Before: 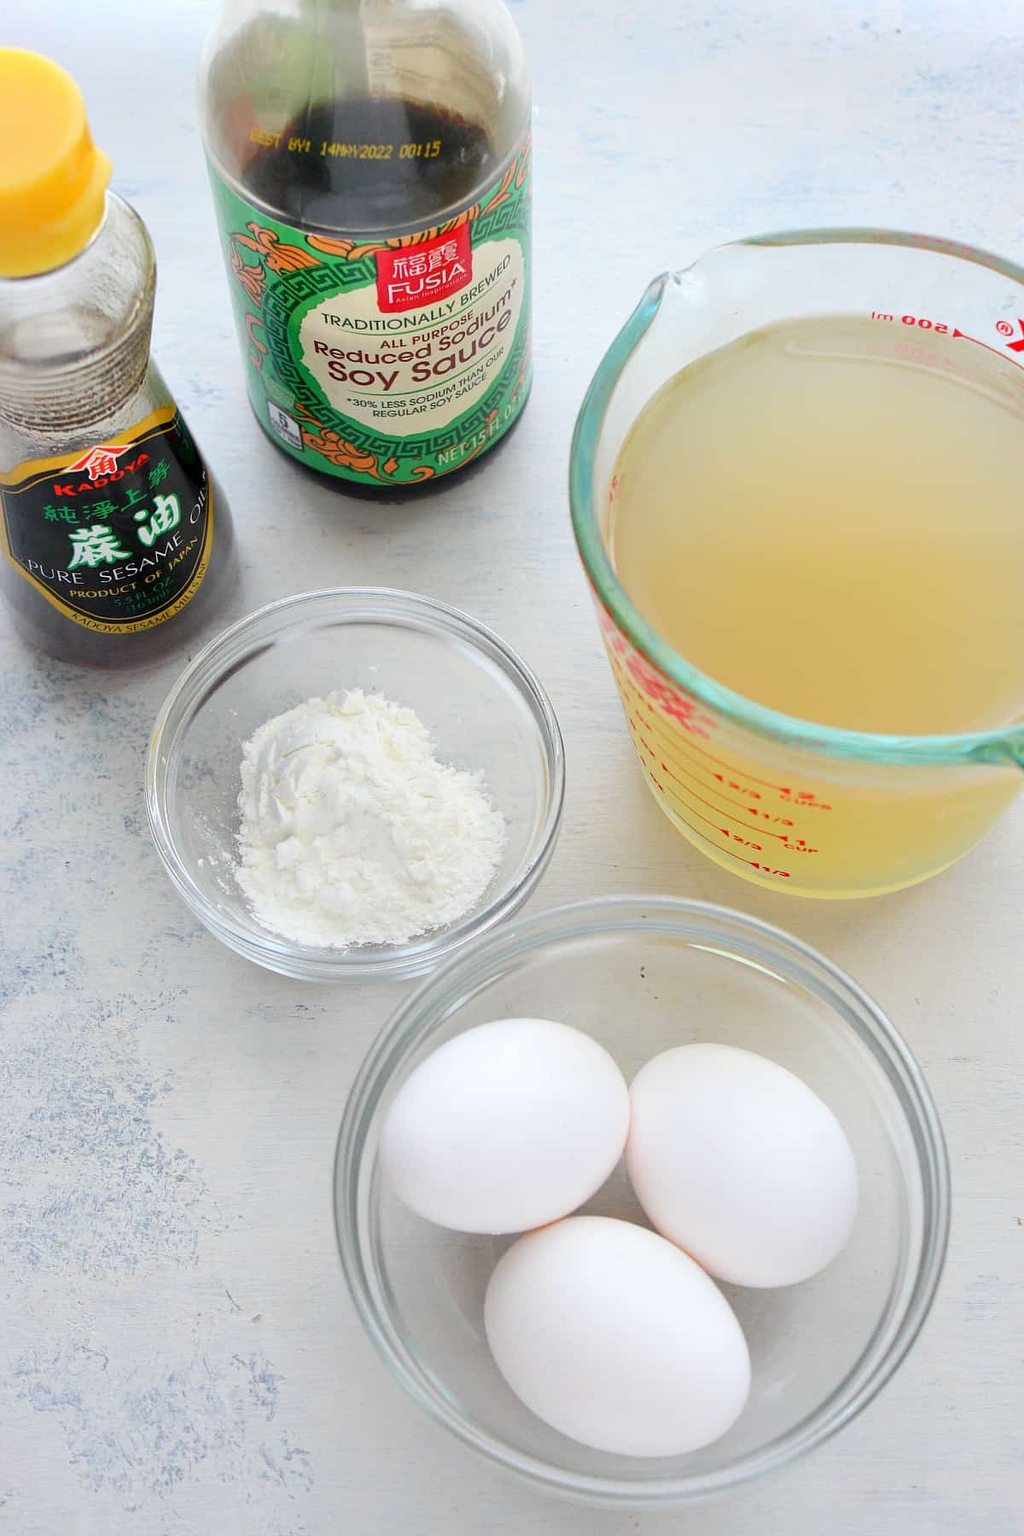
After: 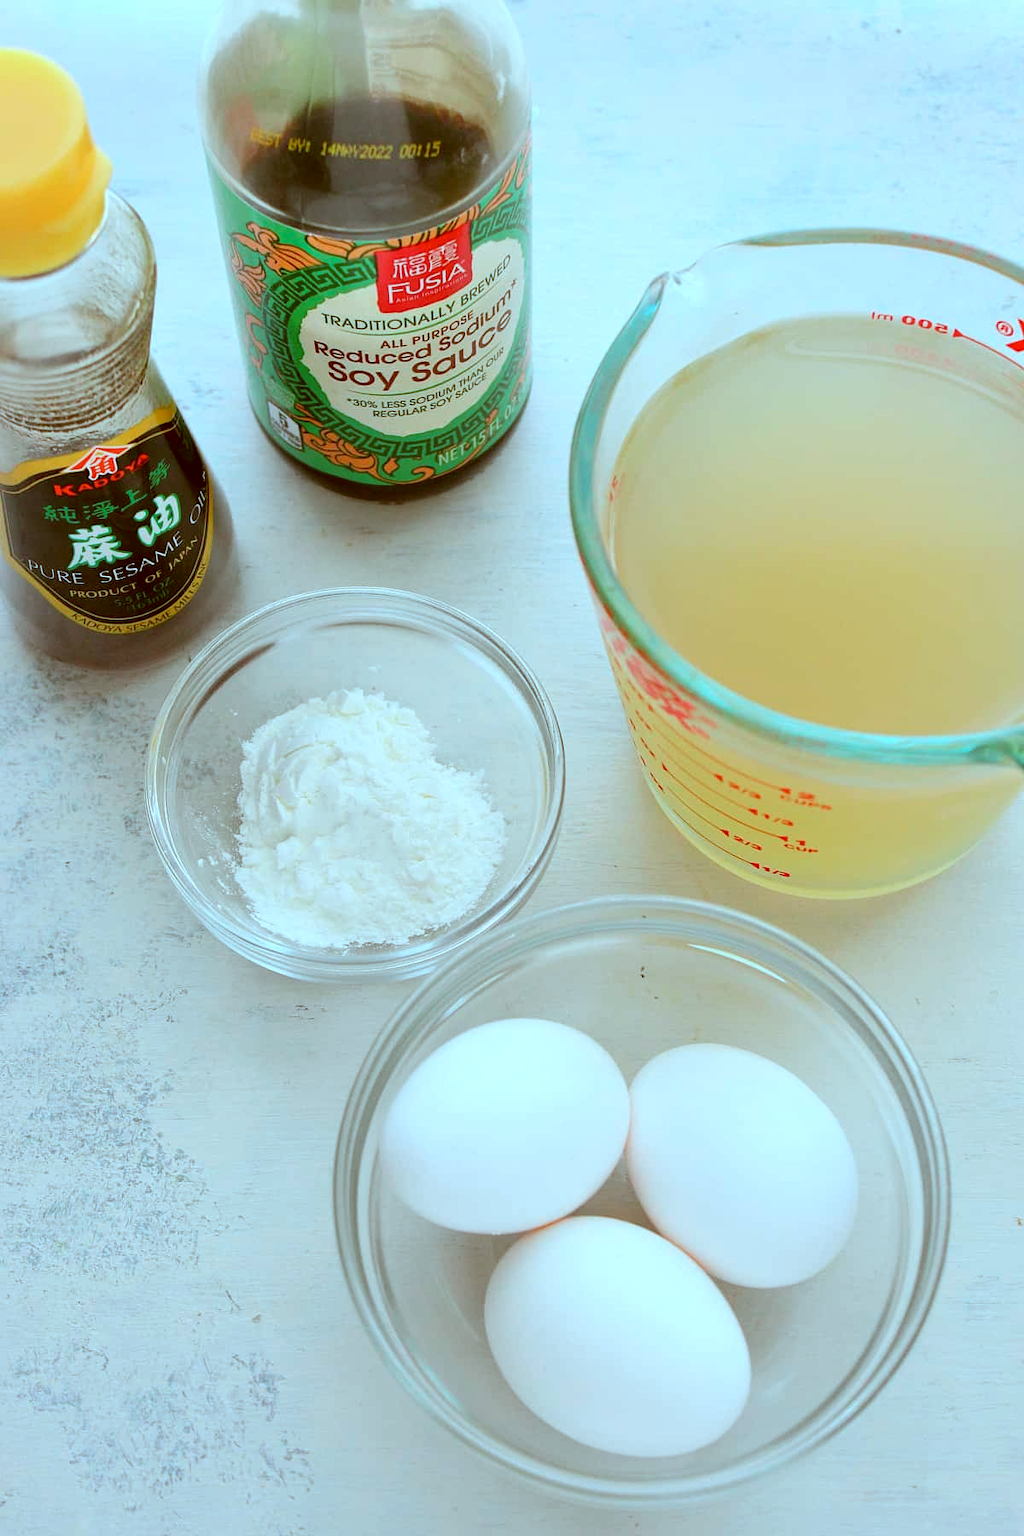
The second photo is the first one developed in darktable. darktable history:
color correction: highlights a* -14.39, highlights b* -16.46, shadows a* 10.23, shadows b* 29.58
